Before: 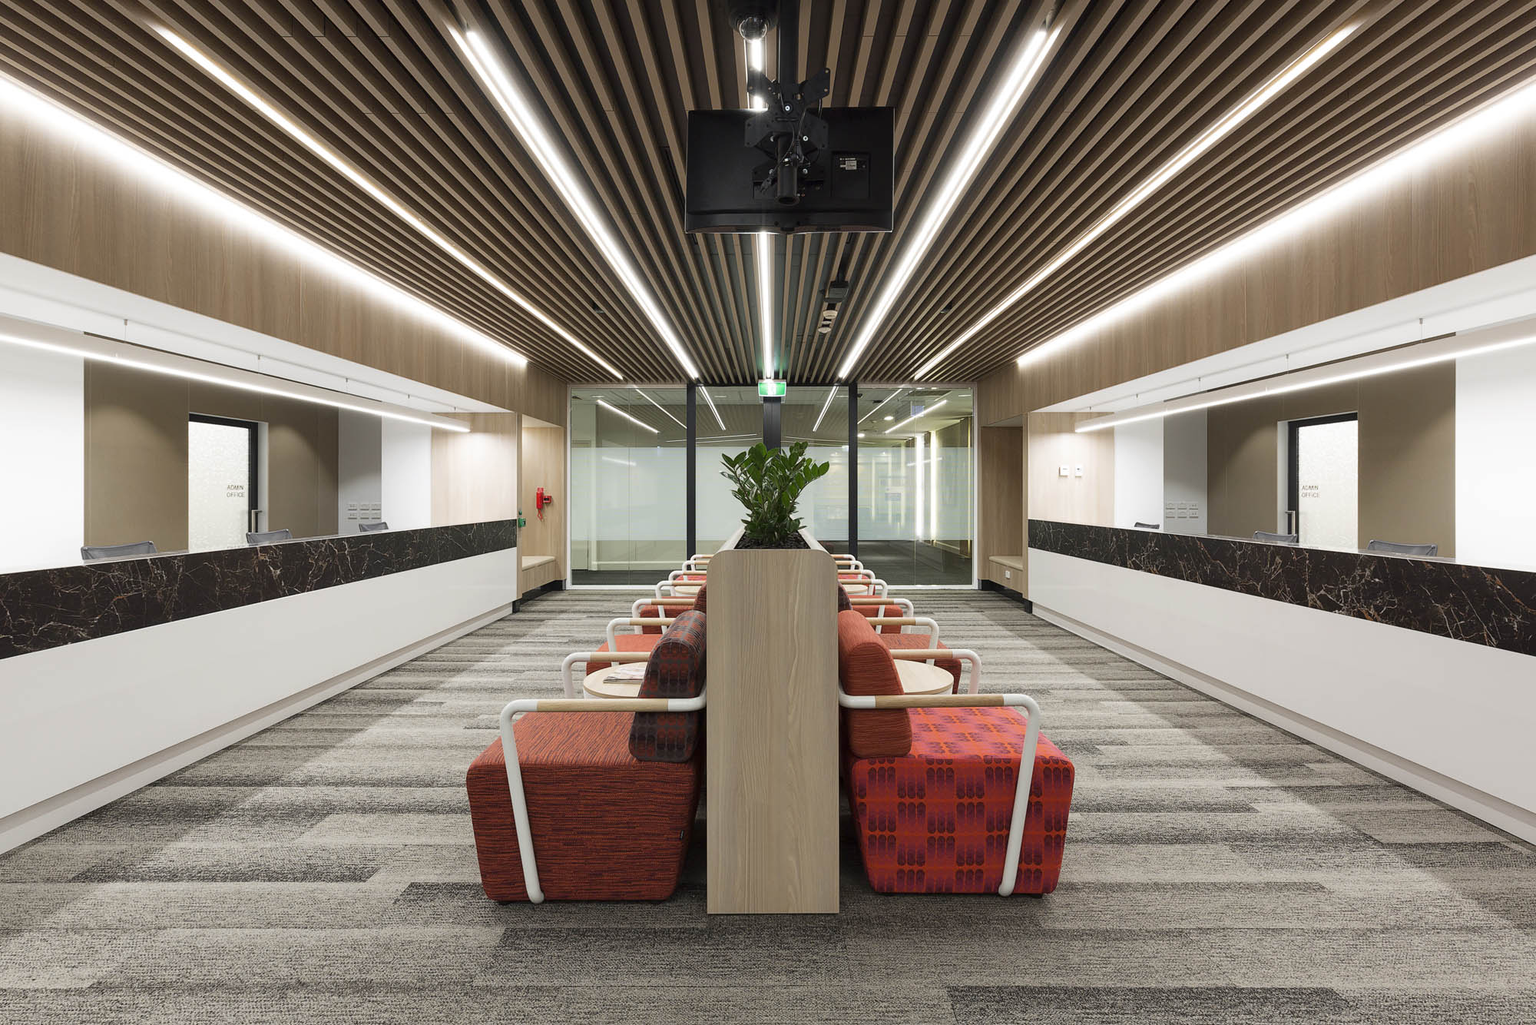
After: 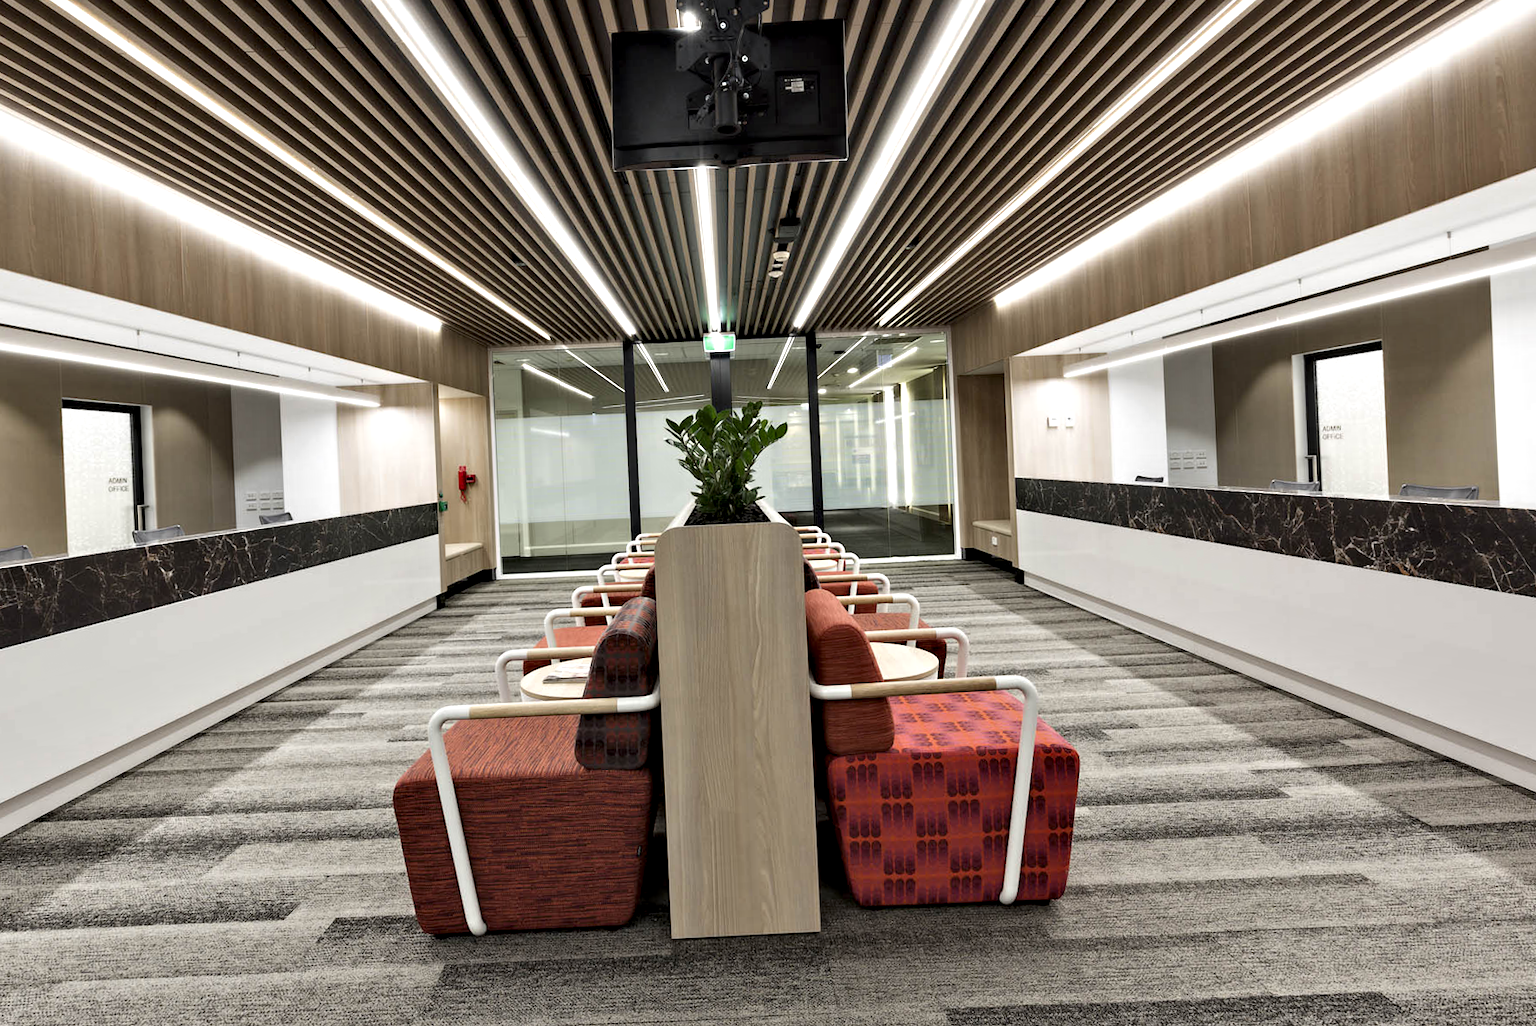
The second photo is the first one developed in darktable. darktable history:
crop and rotate: angle 2.48°, left 5.87%, top 5.681%
contrast equalizer: y [[0.511, 0.558, 0.631, 0.632, 0.559, 0.512], [0.5 ×6], [0.5 ×6], [0 ×6], [0 ×6]]
